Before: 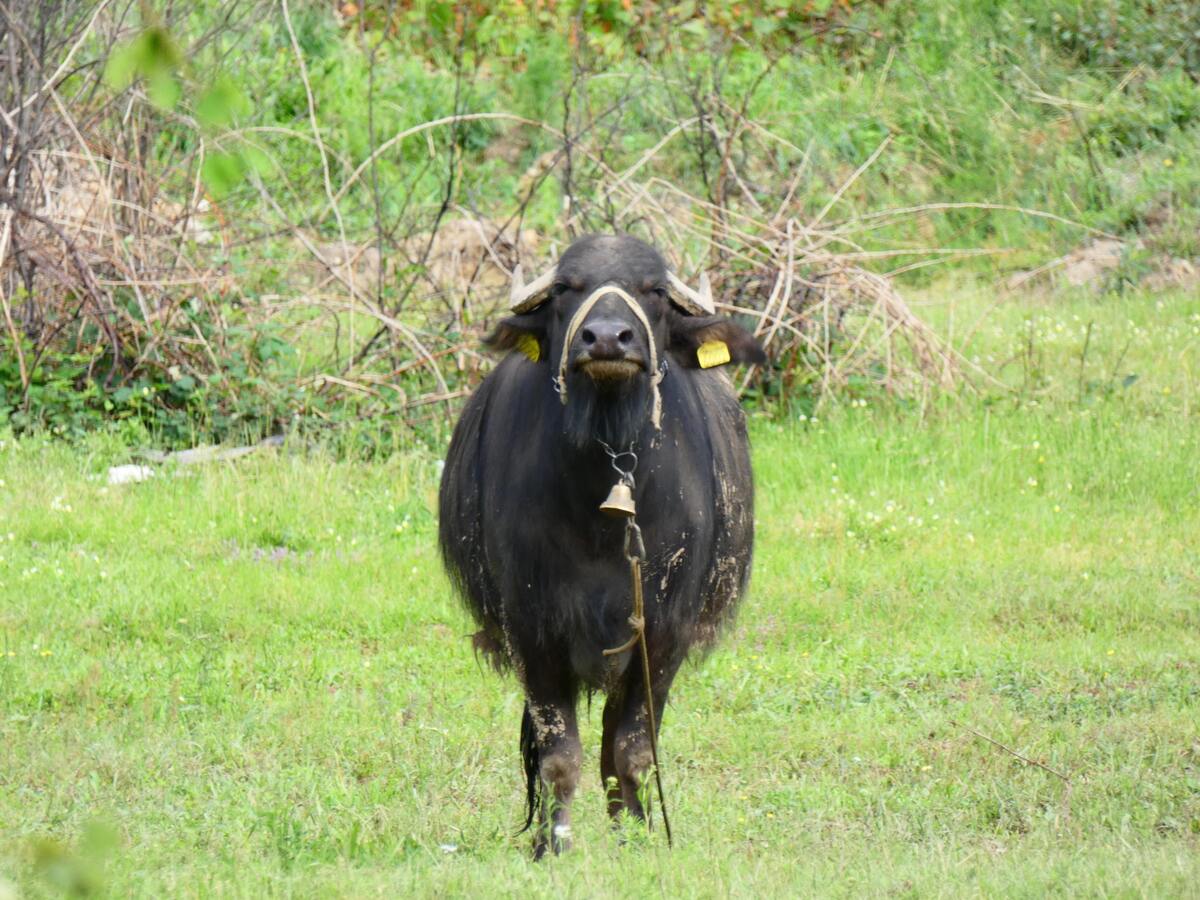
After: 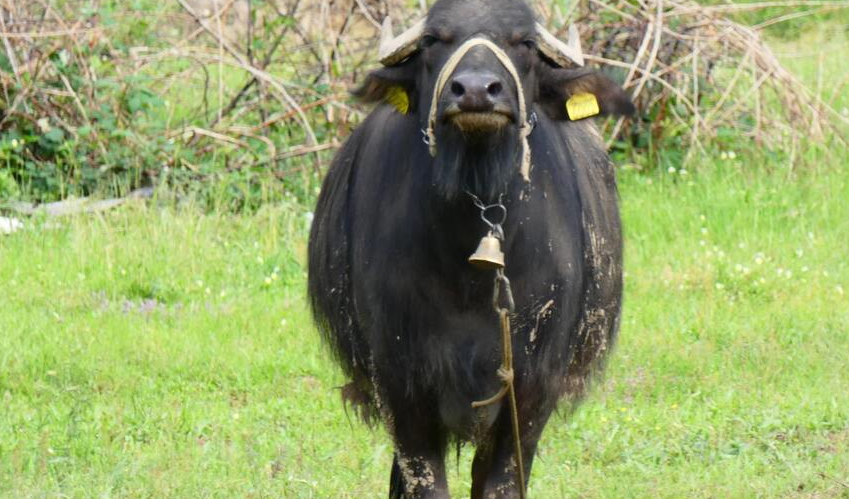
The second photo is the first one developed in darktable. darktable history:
crop: left 10.94%, top 27.571%, right 18.239%, bottom 16.946%
exposure: compensate highlight preservation false
